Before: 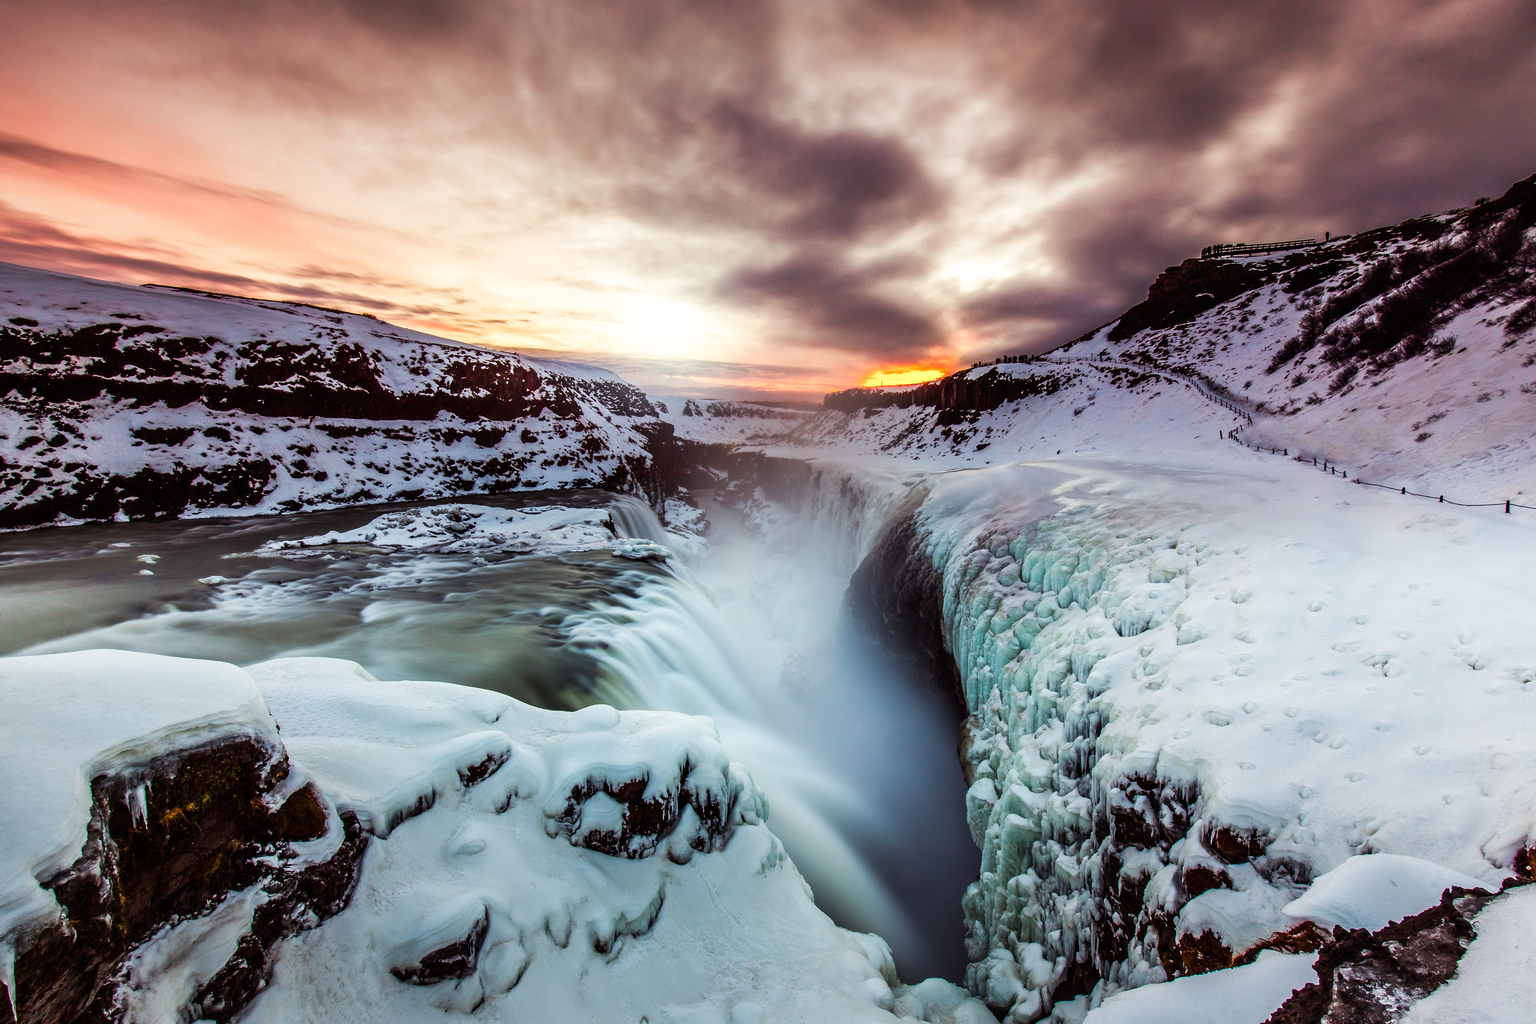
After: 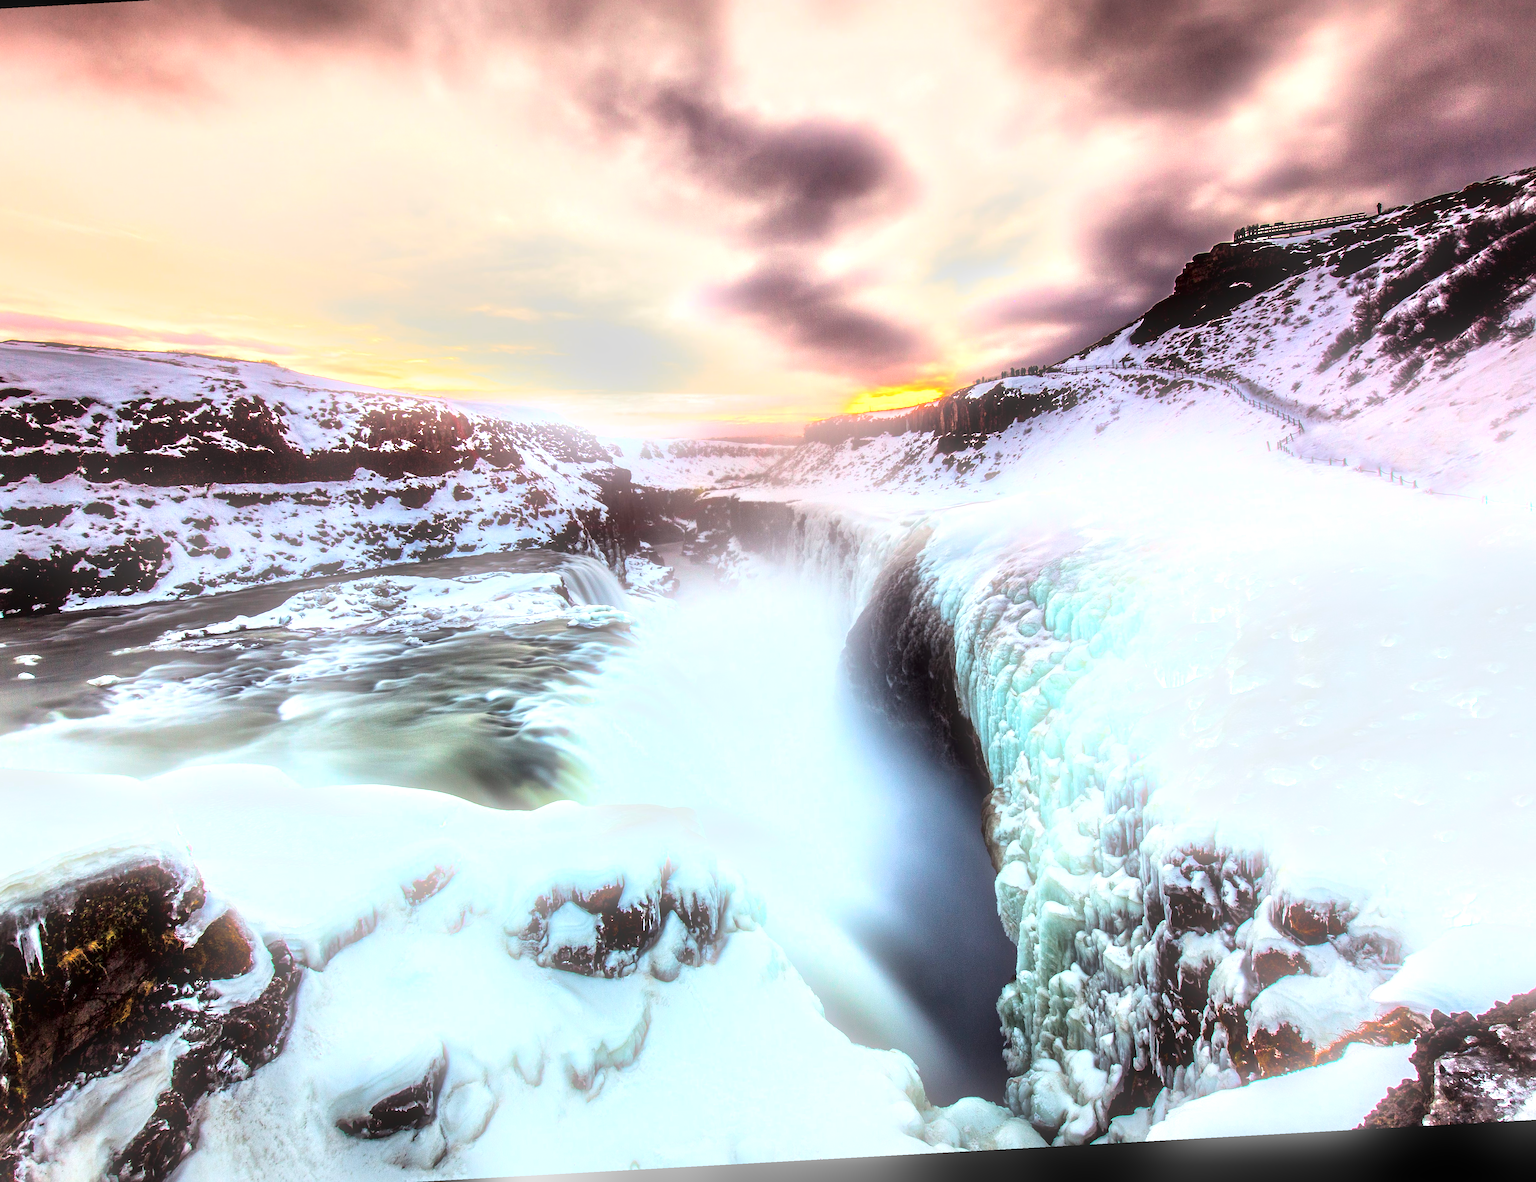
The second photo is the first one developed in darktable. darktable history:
local contrast: mode bilateral grid, contrast 70, coarseness 75, detail 180%, midtone range 0.2
exposure: black level correction 0, exposure 0.9 EV, compensate exposure bias true, compensate highlight preservation false
crop: left 9.807%, top 6.259%, right 7.334%, bottom 2.177%
bloom: on, module defaults
rotate and perspective: rotation -3.18°, automatic cropping off
